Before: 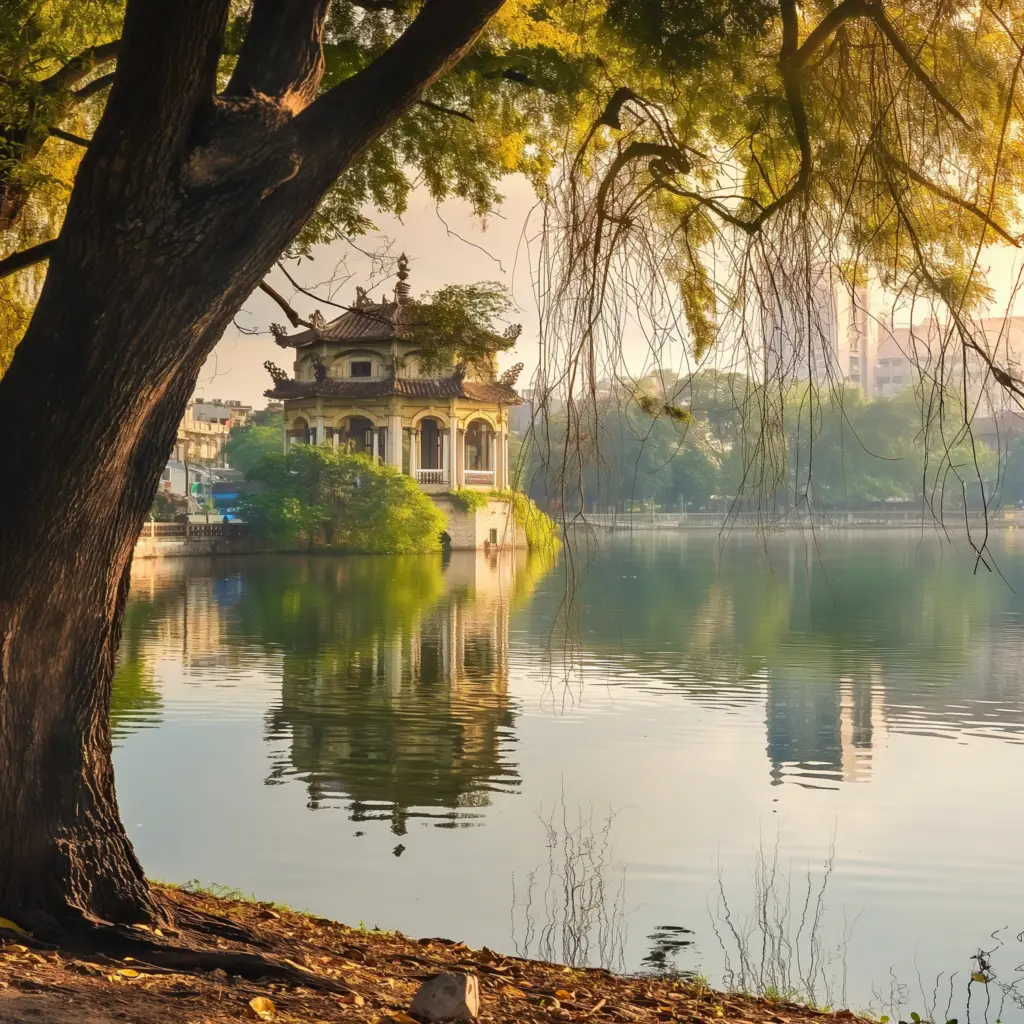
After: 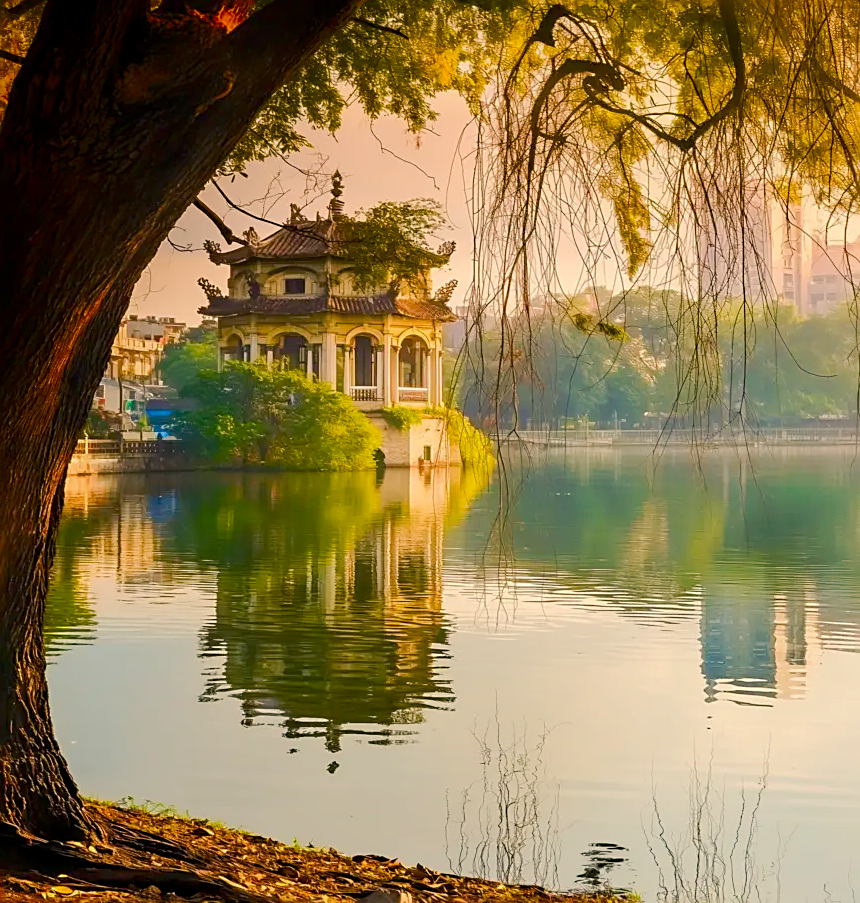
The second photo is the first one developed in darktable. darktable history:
sharpen: on, module defaults
base curve: curves: ch0 [(0, 0) (0.262, 0.32) (0.722, 0.705) (1, 1)]
shadows and highlights: shadows -70, highlights 35, soften with gaussian
color balance rgb: shadows lift › chroma 3%, shadows lift › hue 240.84°, highlights gain › chroma 3%, highlights gain › hue 73.2°, global offset › luminance -0.5%, perceptual saturation grading › global saturation 20%, perceptual saturation grading › highlights -25%, perceptual saturation grading › shadows 50%, global vibrance 25.26%
graduated density: density 0.38 EV, hardness 21%, rotation -6.11°, saturation 32%
crop: left 6.446%, top 8.188%, right 9.538%, bottom 3.548%
tone curve: curves: ch0 [(0, 0) (0.003, 0.003) (0.011, 0.011) (0.025, 0.024) (0.044, 0.043) (0.069, 0.067) (0.1, 0.096) (0.136, 0.131) (0.177, 0.171) (0.224, 0.217) (0.277, 0.268) (0.335, 0.324) (0.399, 0.386) (0.468, 0.453) (0.543, 0.547) (0.623, 0.626) (0.709, 0.712) (0.801, 0.802) (0.898, 0.898) (1, 1)], preserve colors none
exposure: compensate highlight preservation false
